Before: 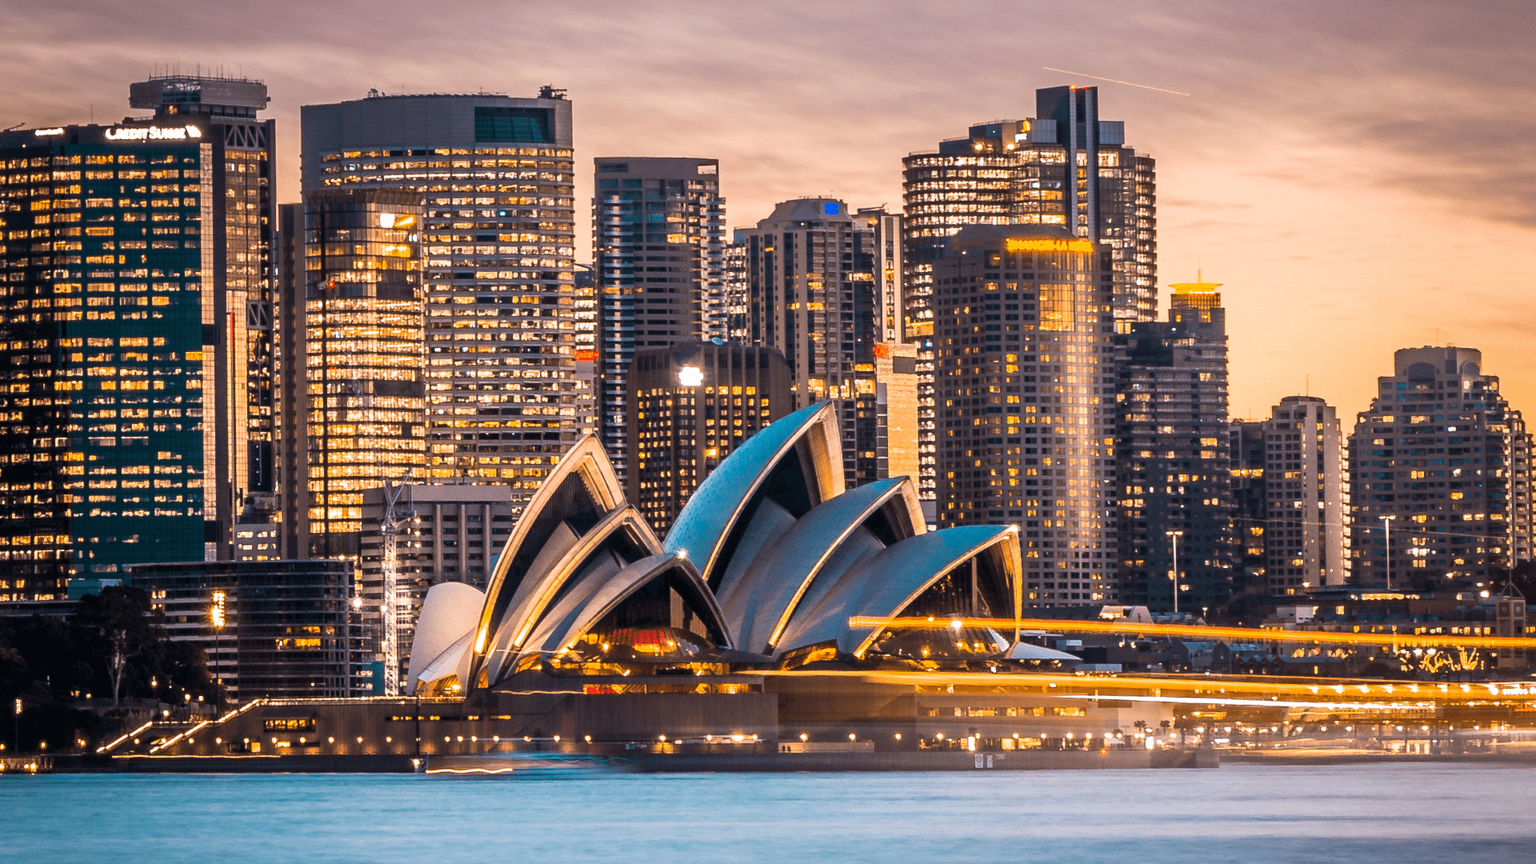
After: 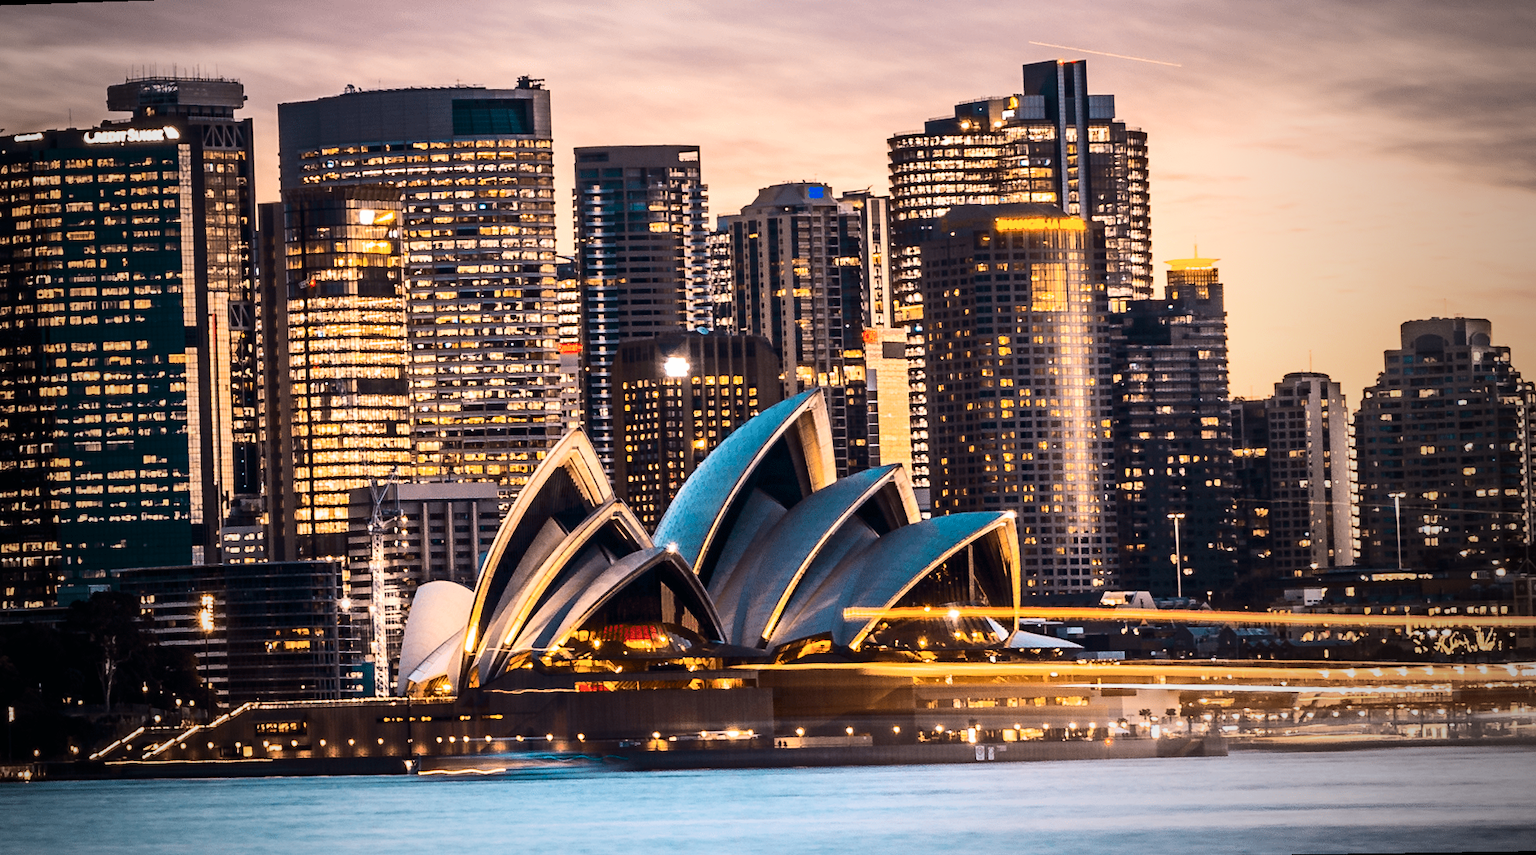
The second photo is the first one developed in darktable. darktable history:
rotate and perspective: rotation -1.32°, lens shift (horizontal) -0.031, crop left 0.015, crop right 0.985, crop top 0.047, crop bottom 0.982
contrast brightness saturation: contrast 0.28
vignetting: fall-off start 72.14%, fall-off radius 108.07%, brightness -0.713, saturation -0.488, center (-0.054, -0.359), width/height ratio 0.729
